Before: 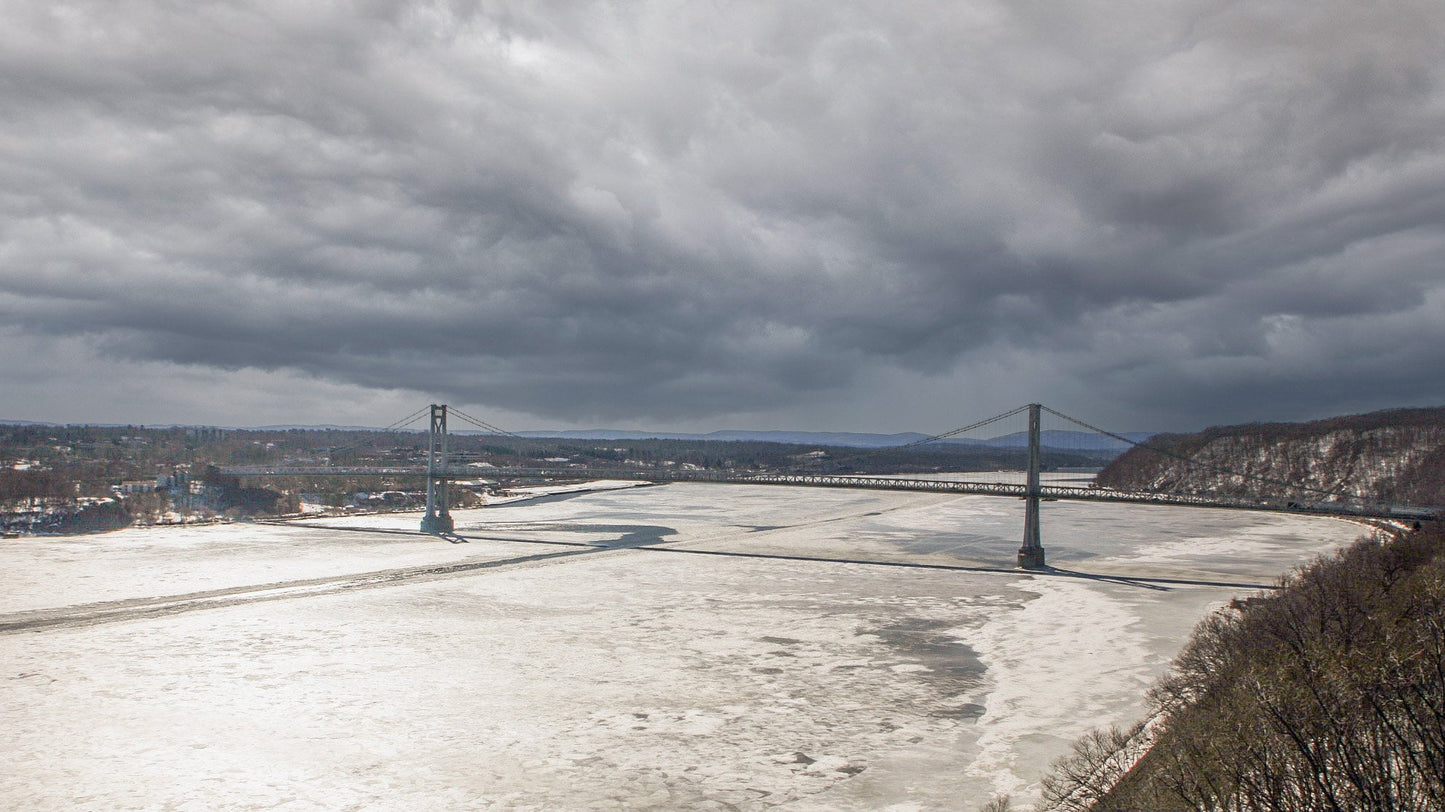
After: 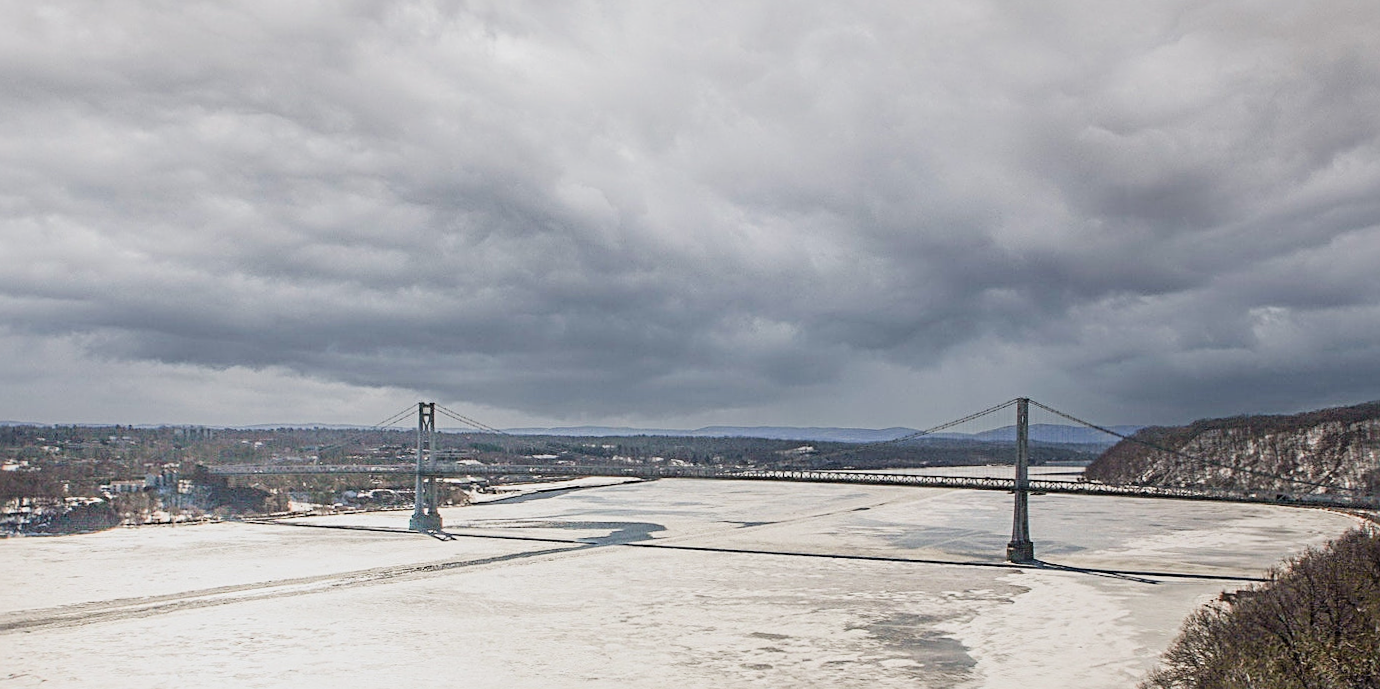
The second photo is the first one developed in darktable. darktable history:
tone equalizer: -8 EV 0.222 EV, -7 EV 0.448 EV, -6 EV 0.433 EV, -5 EV 0.256 EV, -3 EV -0.285 EV, -2 EV -0.421 EV, -1 EV -0.407 EV, +0 EV -0.228 EV, mask exposure compensation -0.485 EV
filmic rgb: black relative exposure -7.65 EV, white relative exposure 4.56 EV, threshold 2.94 EV, hardness 3.61, contrast 1.054, enable highlight reconstruction true
sharpen: radius 3.114
crop and rotate: angle 0.367°, left 0.281%, right 3.11%, bottom 14.075%
color calibration: gray › normalize channels true, illuminant same as pipeline (D50), adaptation XYZ, x 0.345, y 0.359, temperature 5007.21 K, gamut compression 0.021
exposure: black level correction 0, exposure 0.871 EV, compensate highlight preservation false
